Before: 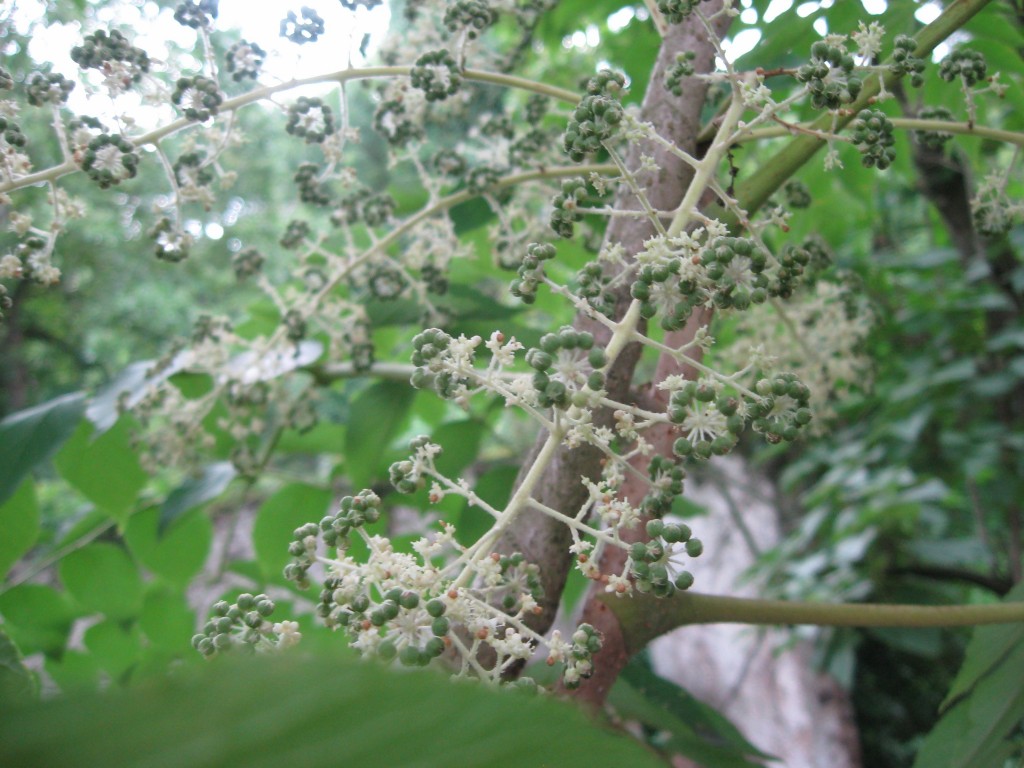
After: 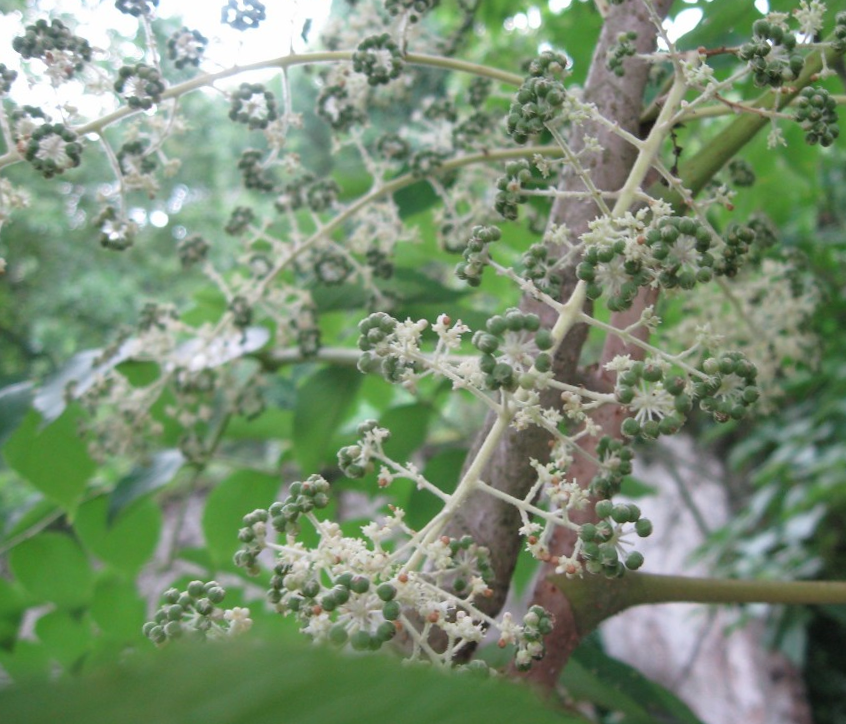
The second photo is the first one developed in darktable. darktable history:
crop and rotate: angle 0.914°, left 4.328%, top 1.226%, right 11.224%, bottom 2.41%
